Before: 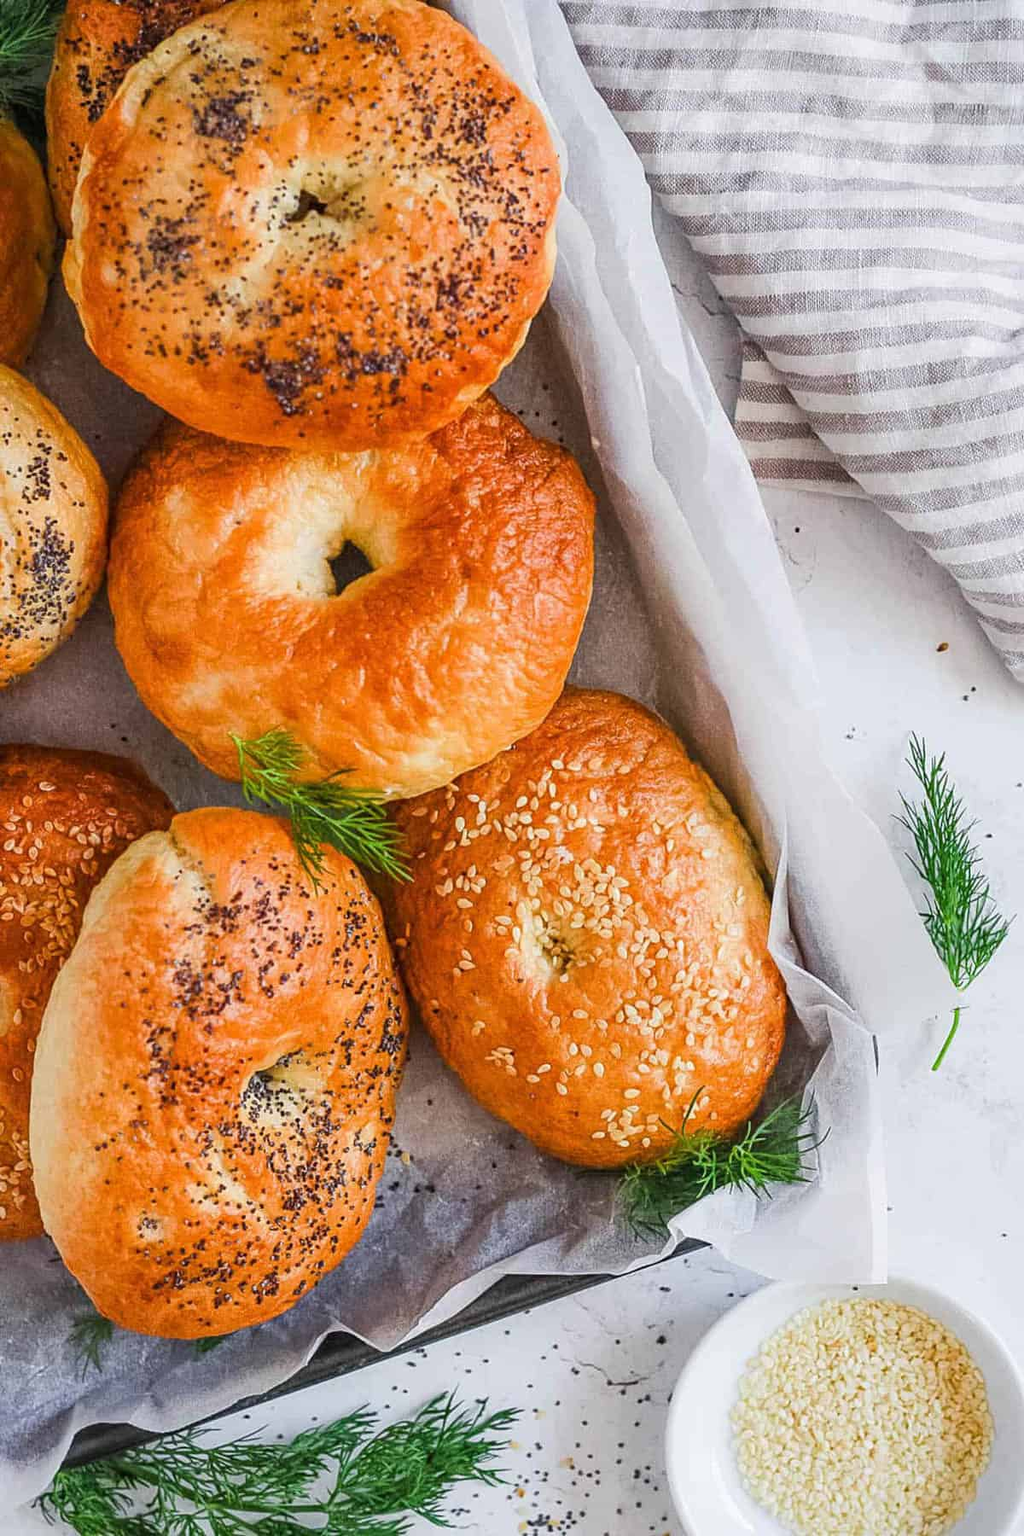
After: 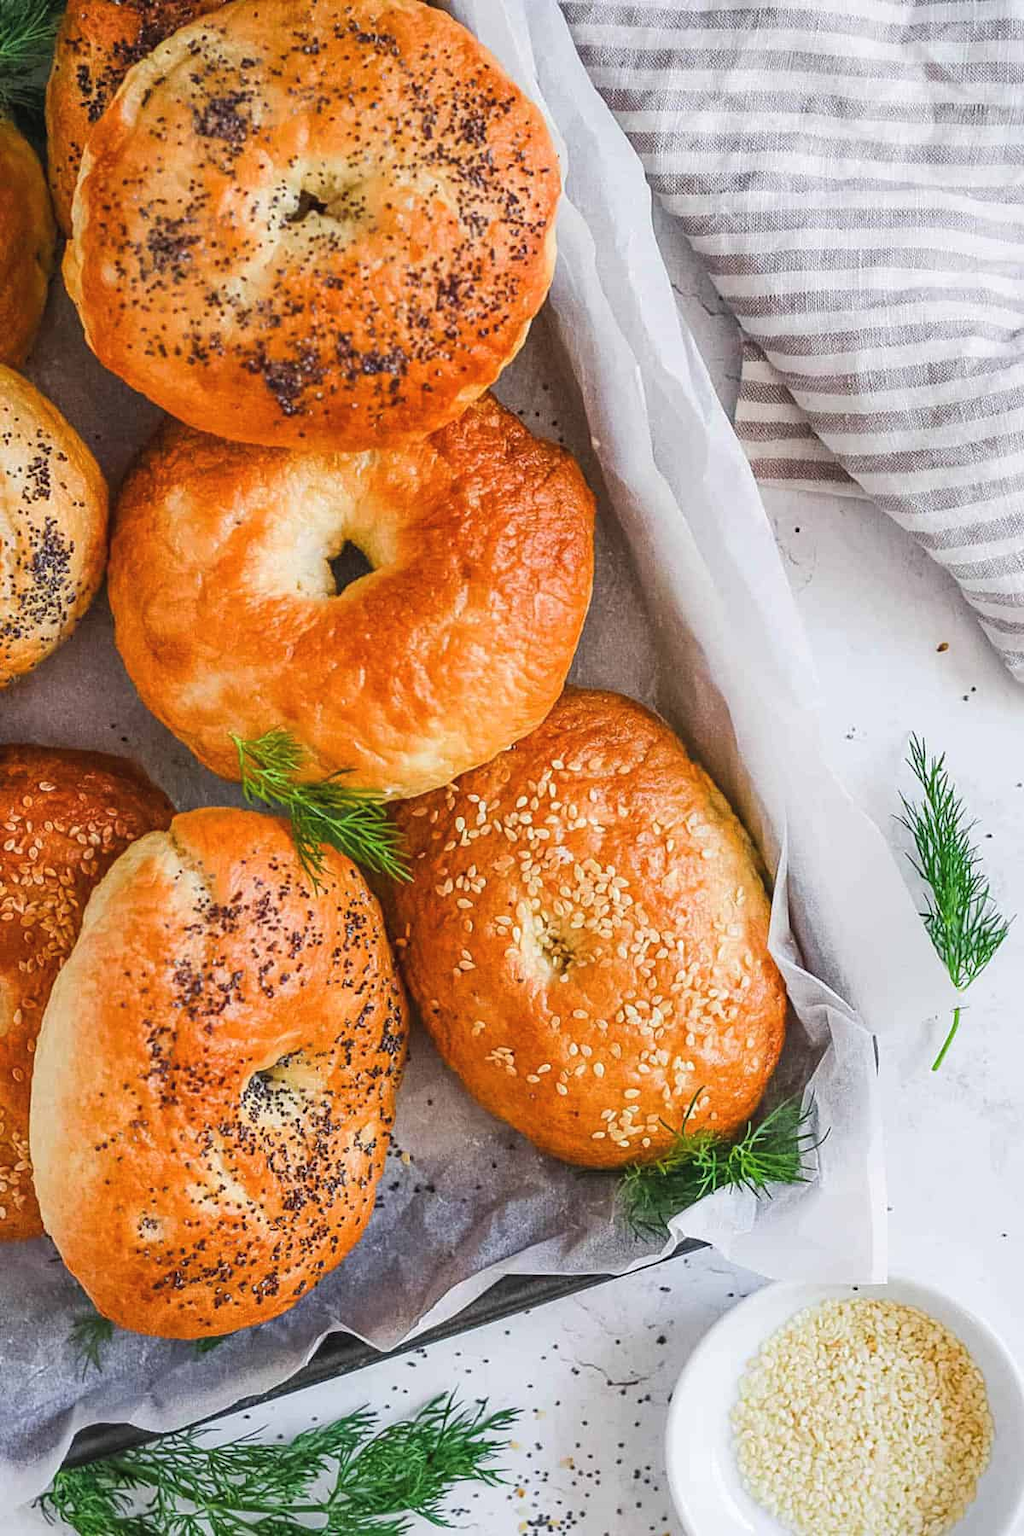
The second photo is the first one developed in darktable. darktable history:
exposure: black level correction -0.003, exposure 0.04 EV, compensate highlight preservation false
